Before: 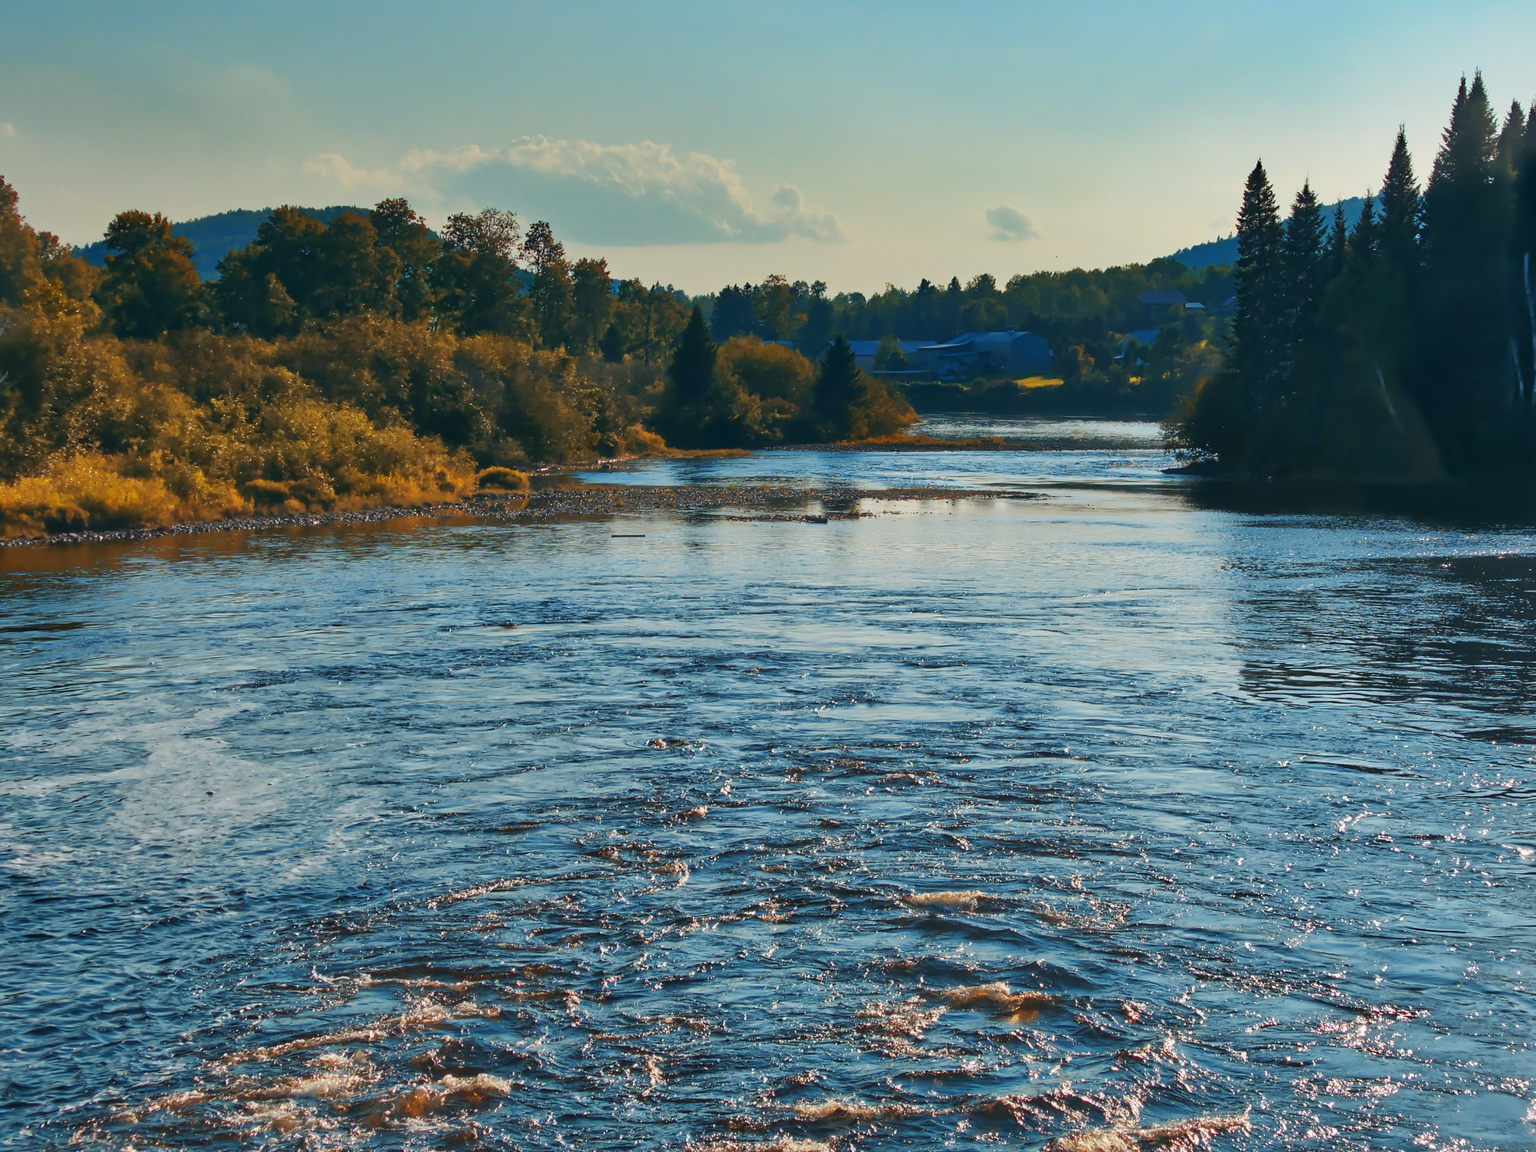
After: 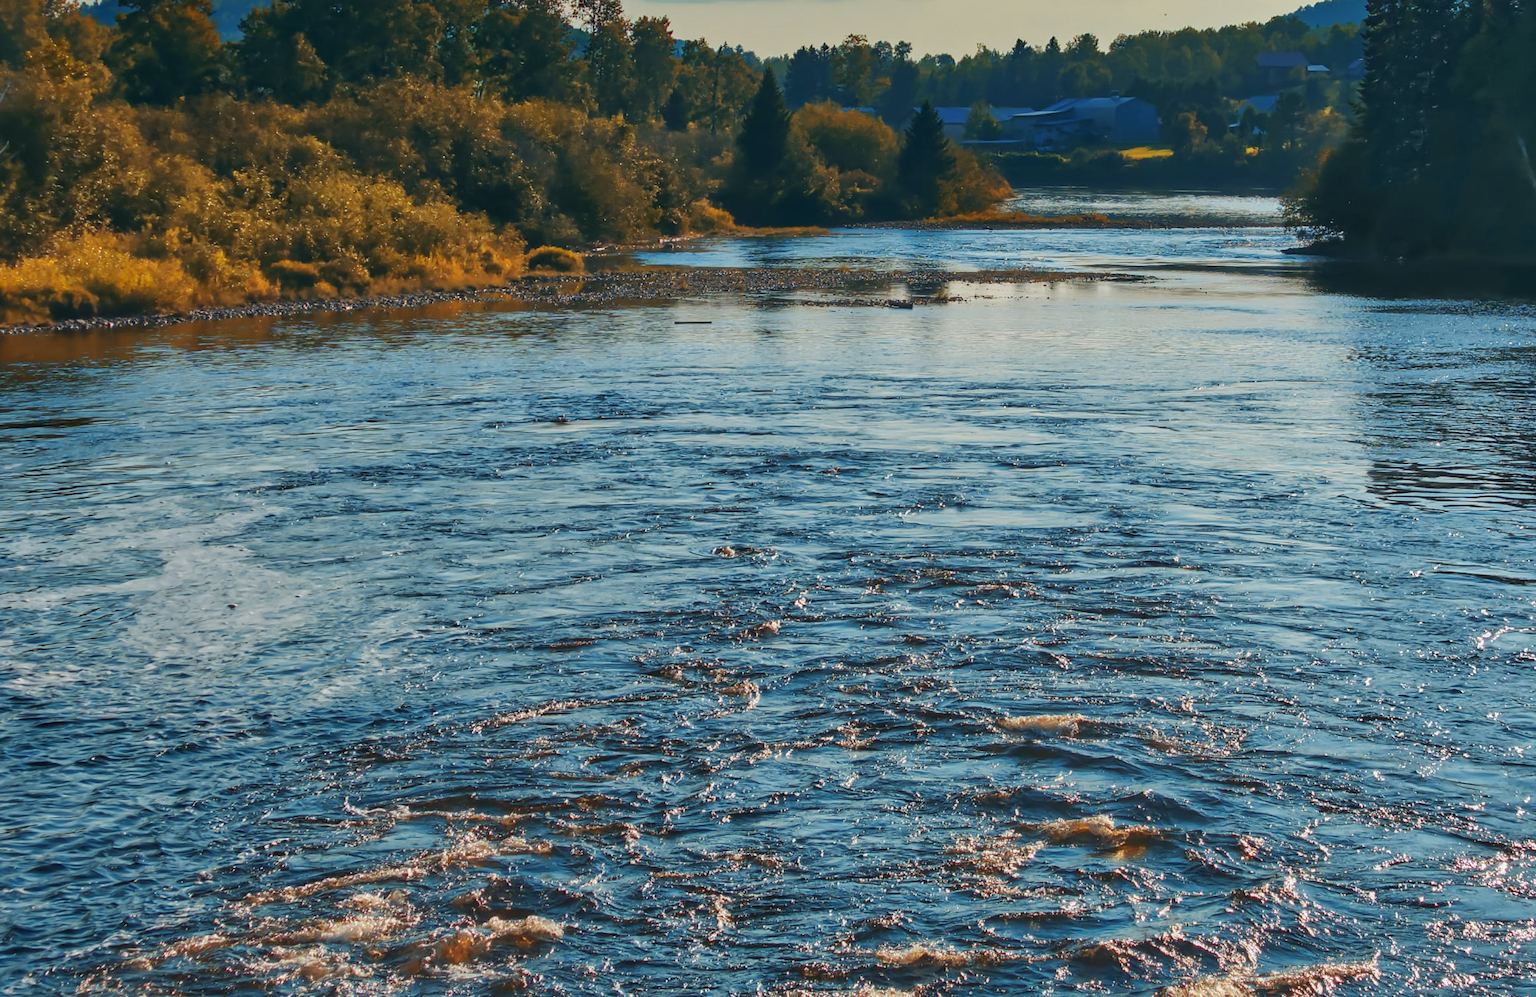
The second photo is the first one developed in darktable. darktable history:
crop: top 21.179%, right 9.314%, bottom 0.254%
local contrast: detail 110%
